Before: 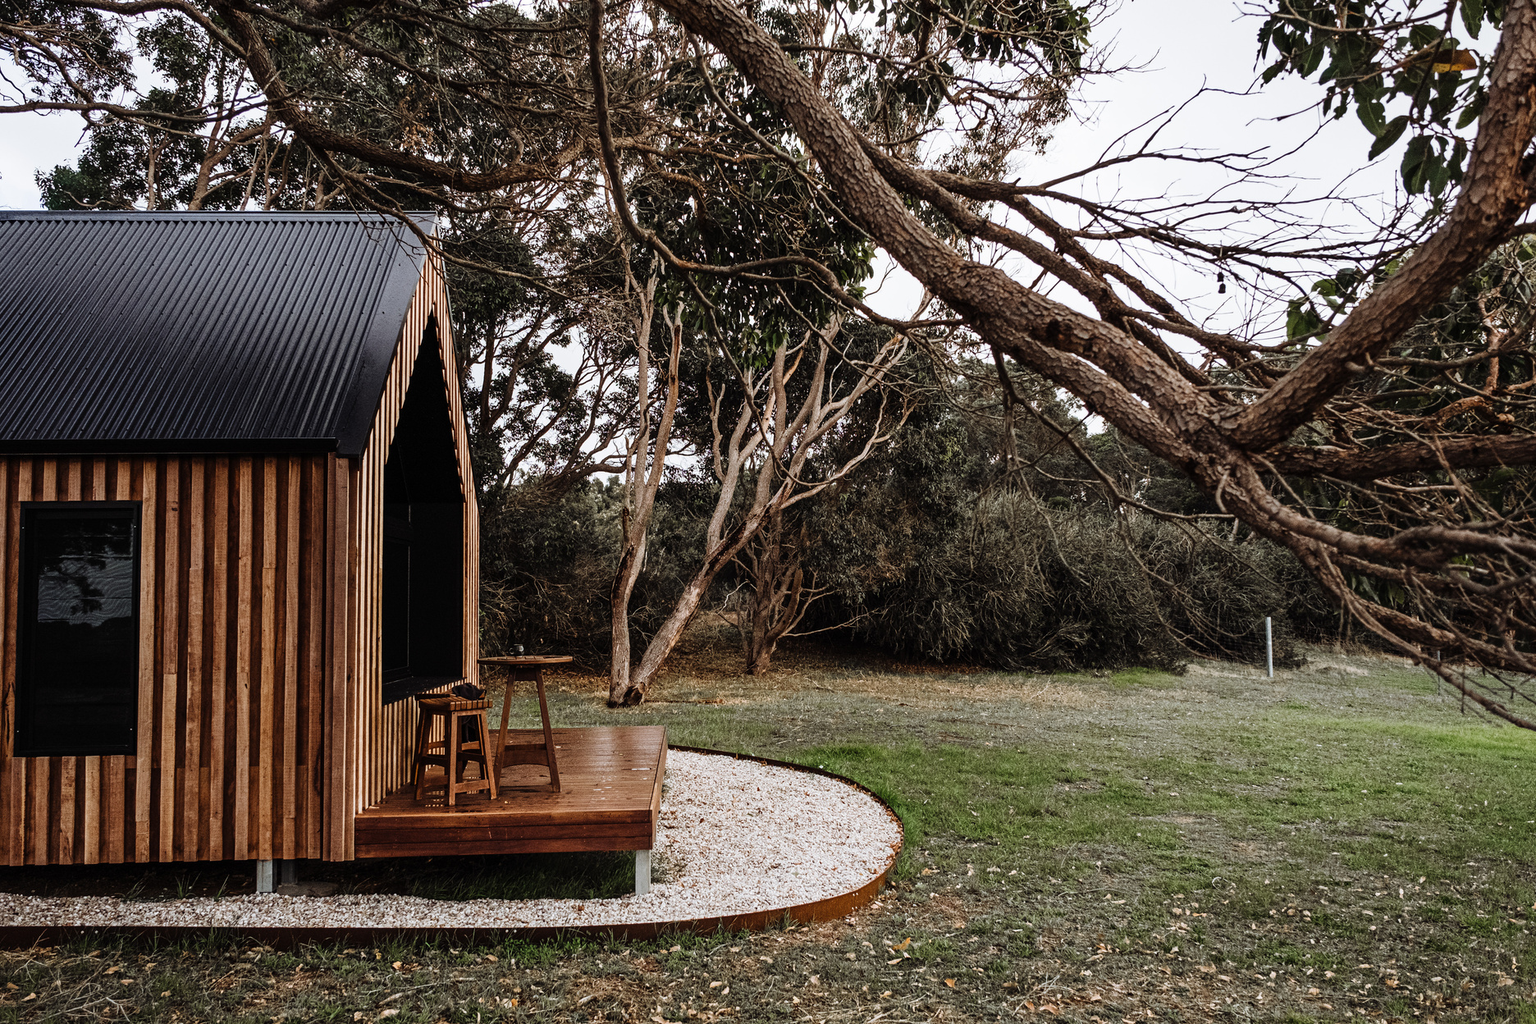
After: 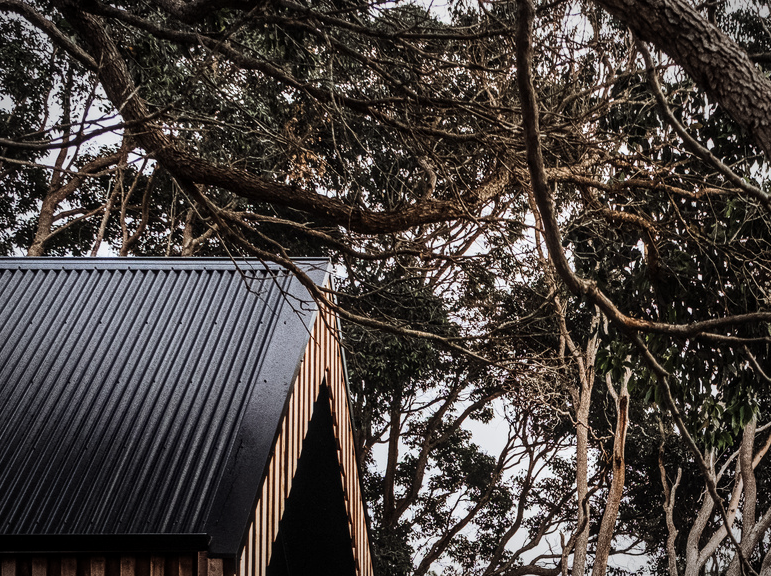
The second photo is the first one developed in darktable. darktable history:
vignetting: fall-off start 80.84%, fall-off radius 62.55%, automatic ratio true, width/height ratio 1.414, unbound false
crop and rotate: left 10.828%, top 0.049%, right 47.947%, bottom 53.794%
local contrast: on, module defaults
tone curve: curves: ch0 [(0, 0) (0.003, 0.003) (0.011, 0.012) (0.025, 0.023) (0.044, 0.04) (0.069, 0.056) (0.1, 0.082) (0.136, 0.107) (0.177, 0.144) (0.224, 0.186) (0.277, 0.237) (0.335, 0.297) (0.399, 0.37) (0.468, 0.465) (0.543, 0.567) (0.623, 0.68) (0.709, 0.782) (0.801, 0.86) (0.898, 0.924) (1, 1)], color space Lab, linked channels, preserve colors none
